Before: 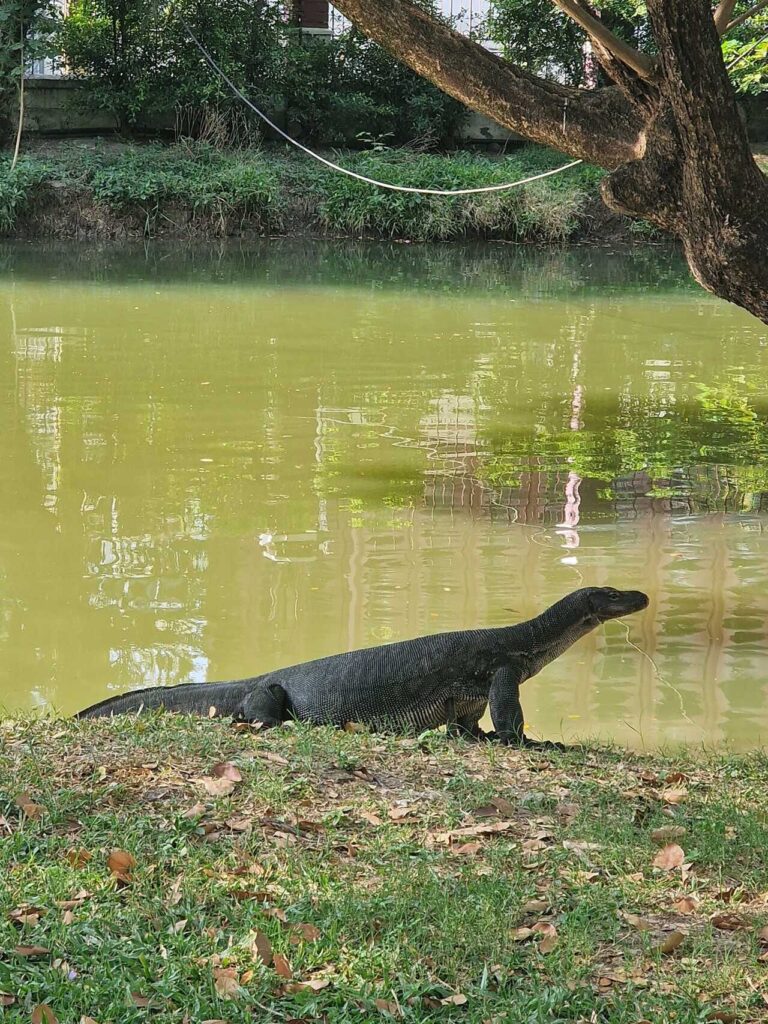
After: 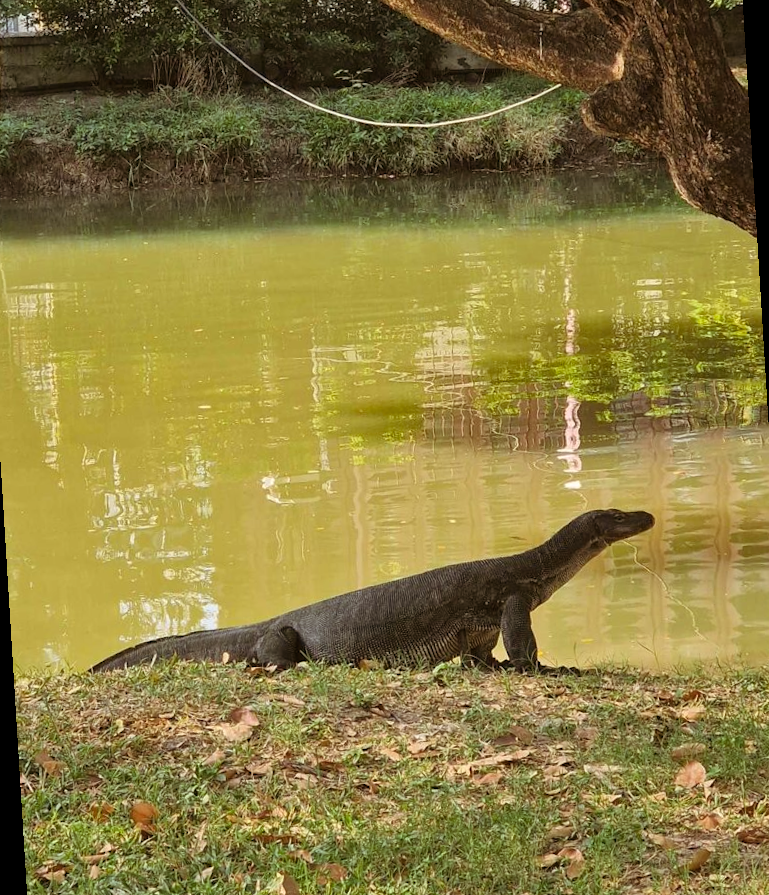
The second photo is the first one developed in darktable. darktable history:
color balance rgb: shadows lift › chroma 4.41%, shadows lift › hue 27°, power › chroma 2.5%, power › hue 70°, highlights gain › chroma 1%, highlights gain › hue 27°, saturation formula JzAzBz (2021)
rotate and perspective: rotation -3.52°, crop left 0.036, crop right 0.964, crop top 0.081, crop bottom 0.919
